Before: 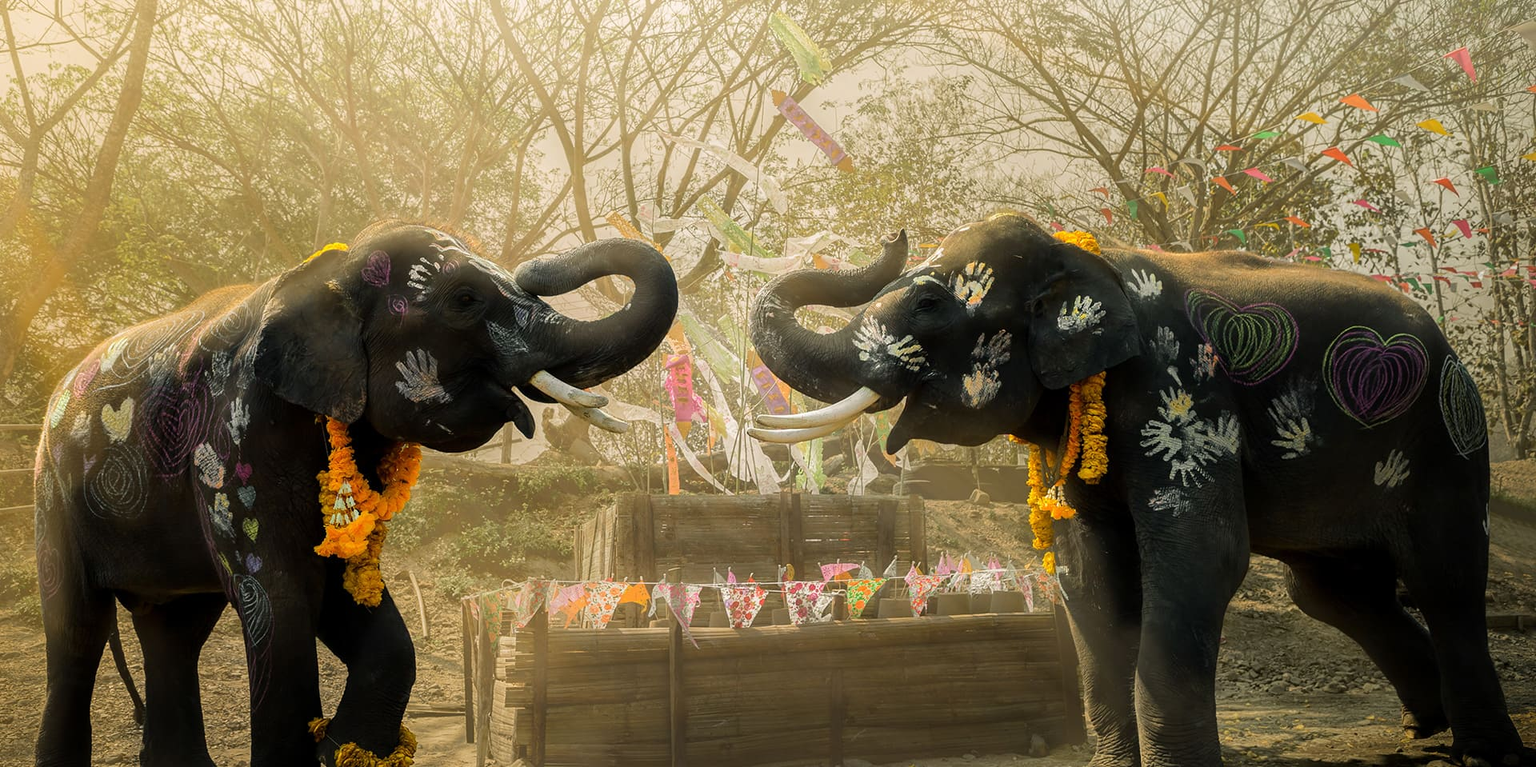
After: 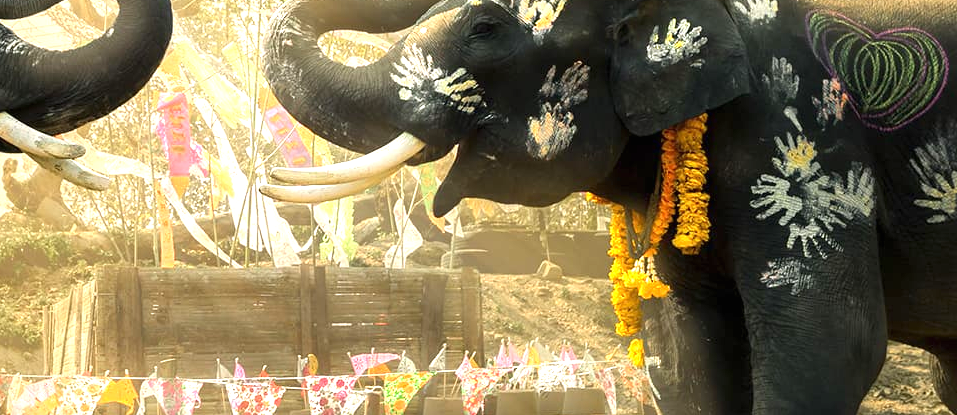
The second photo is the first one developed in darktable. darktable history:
exposure: black level correction 0, exposure 1.098 EV, compensate highlight preservation false
crop: left 35.16%, top 36.68%, right 14.954%, bottom 20.036%
